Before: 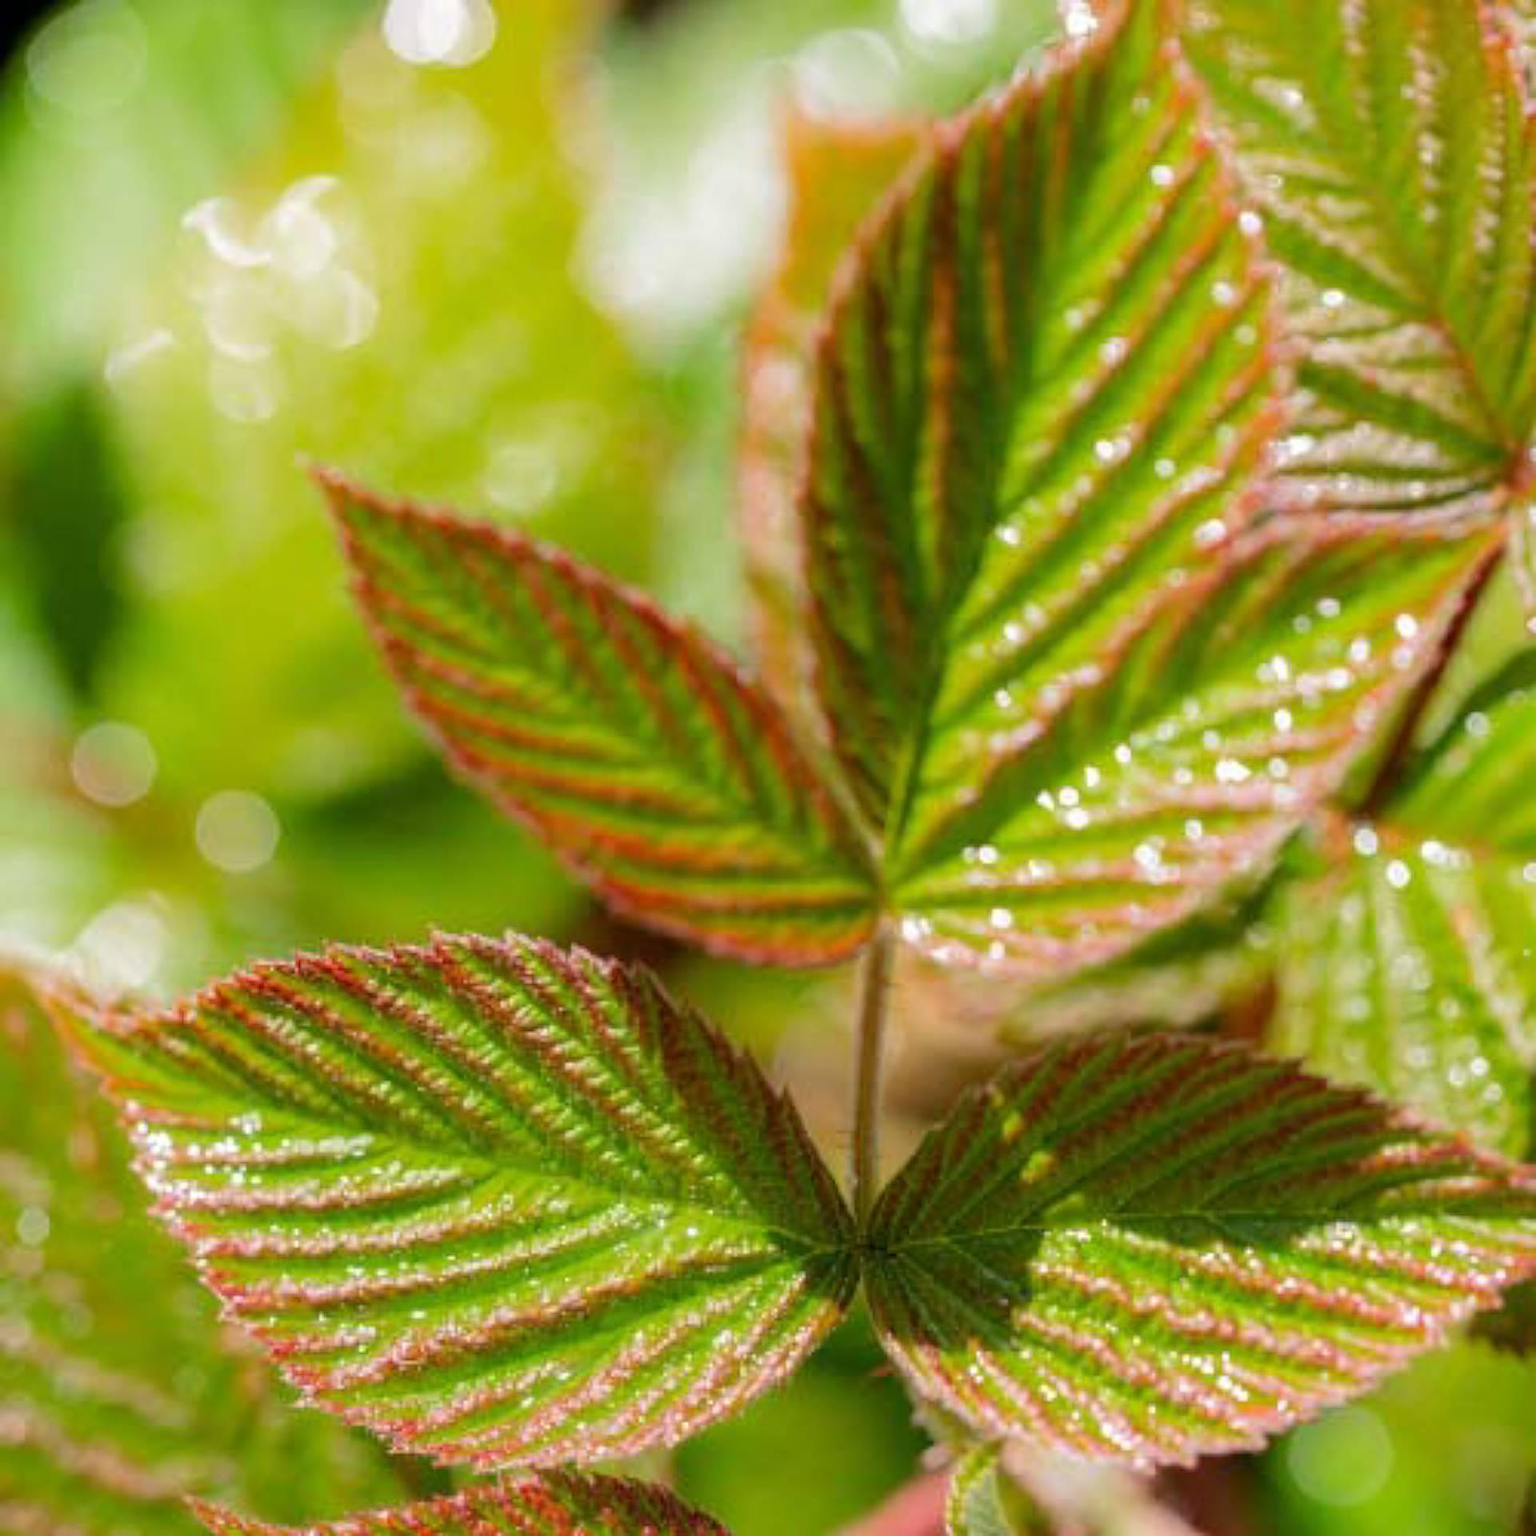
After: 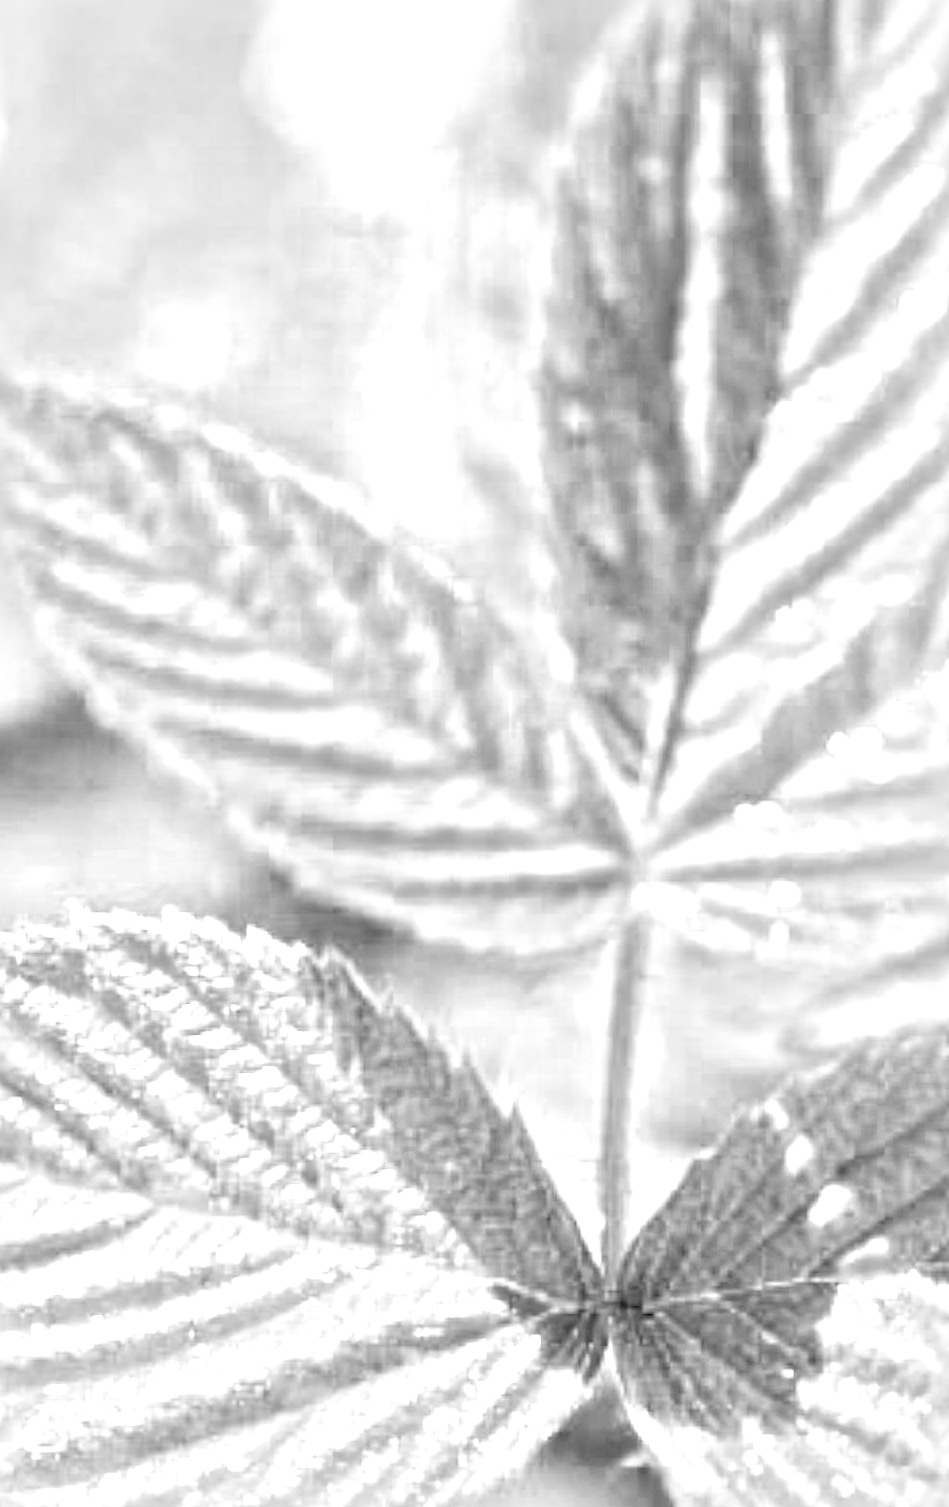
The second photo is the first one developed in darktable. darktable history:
exposure: exposure 0.722 EV, compensate highlight preservation false
white balance: red 4.26, blue 1.802
crop and rotate: angle 0.02°, left 24.353%, top 13.219%, right 26.156%, bottom 8.224%
monochrome: a -35.87, b 49.73, size 1.7
